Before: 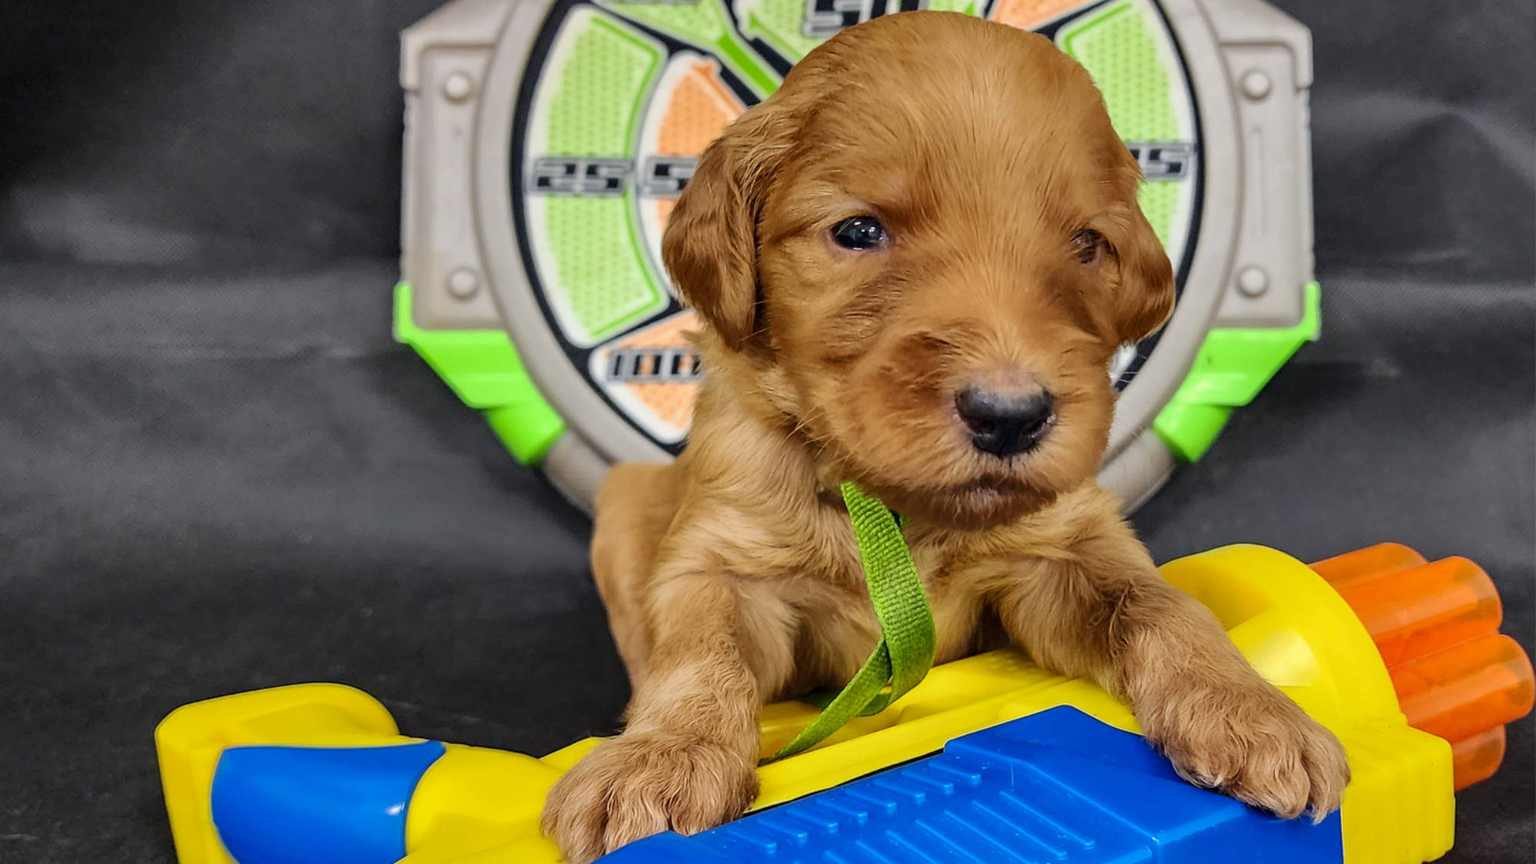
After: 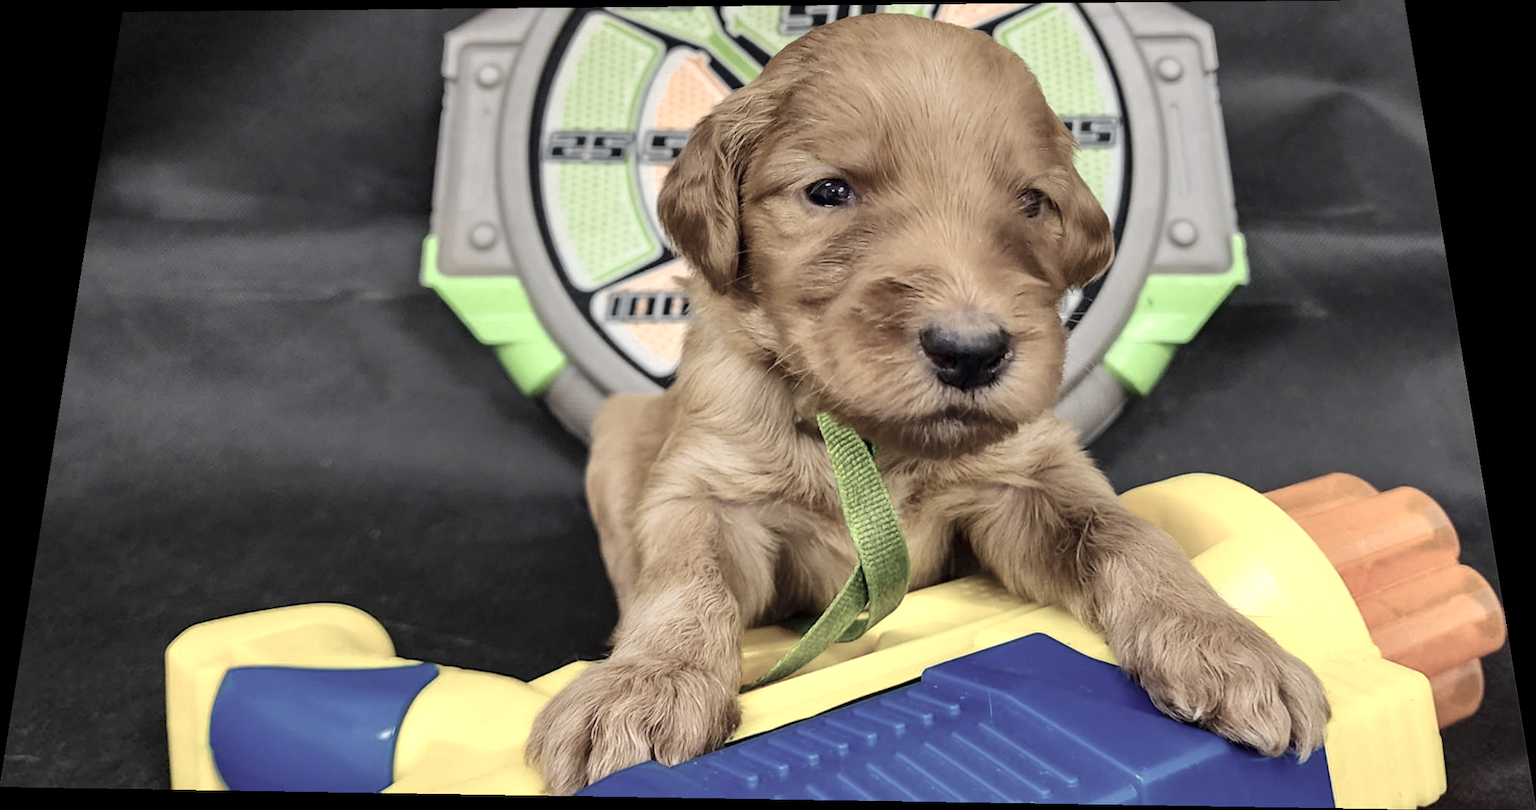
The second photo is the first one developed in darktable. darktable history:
color zones: curves: ch0 [(0, 0.6) (0.129, 0.585) (0.193, 0.596) (0.429, 0.5) (0.571, 0.5) (0.714, 0.5) (0.857, 0.5) (1, 0.6)]; ch1 [(0, 0.453) (0.112, 0.245) (0.213, 0.252) (0.429, 0.233) (0.571, 0.231) (0.683, 0.242) (0.857, 0.296) (1, 0.453)]
rotate and perspective: rotation 0.128°, lens shift (vertical) -0.181, lens shift (horizontal) -0.044, shear 0.001, automatic cropping off
